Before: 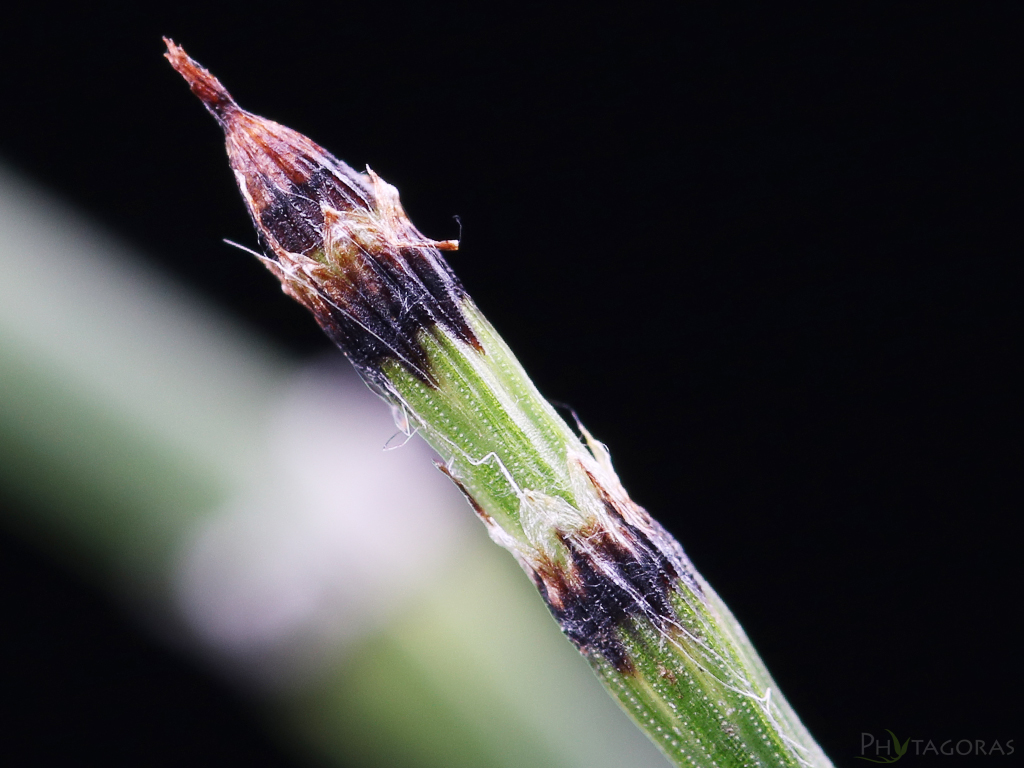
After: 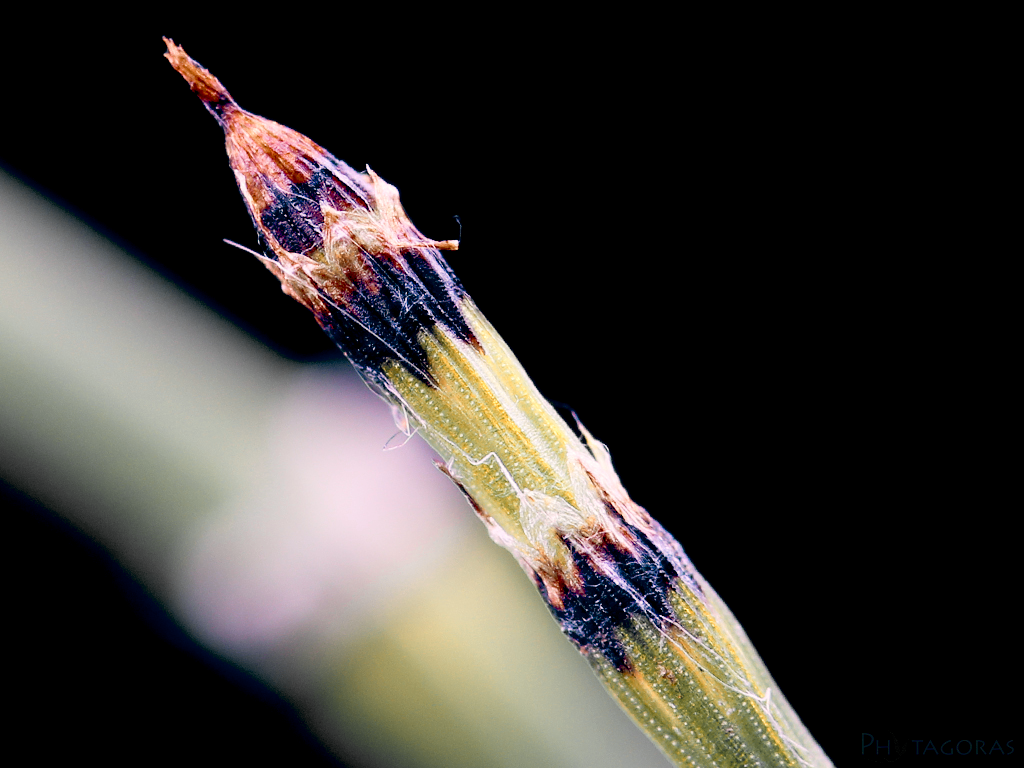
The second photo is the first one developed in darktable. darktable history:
color zones: curves: ch0 [(0.009, 0.528) (0.136, 0.6) (0.255, 0.586) (0.39, 0.528) (0.522, 0.584) (0.686, 0.736) (0.849, 0.561)]; ch1 [(0.045, 0.781) (0.14, 0.416) (0.257, 0.695) (0.442, 0.032) (0.738, 0.338) (0.818, 0.632) (0.891, 0.741) (1, 0.704)]; ch2 [(0, 0.667) (0.141, 0.52) (0.26, 0.37) (0.474, 0.432) (0.743, 0.286)]
color balance: lift [0.975, 0.993, 1, 1.015], gamma [1.1, 1, 1, 0.945], gain [1, 1.04, 1, 0.95]
